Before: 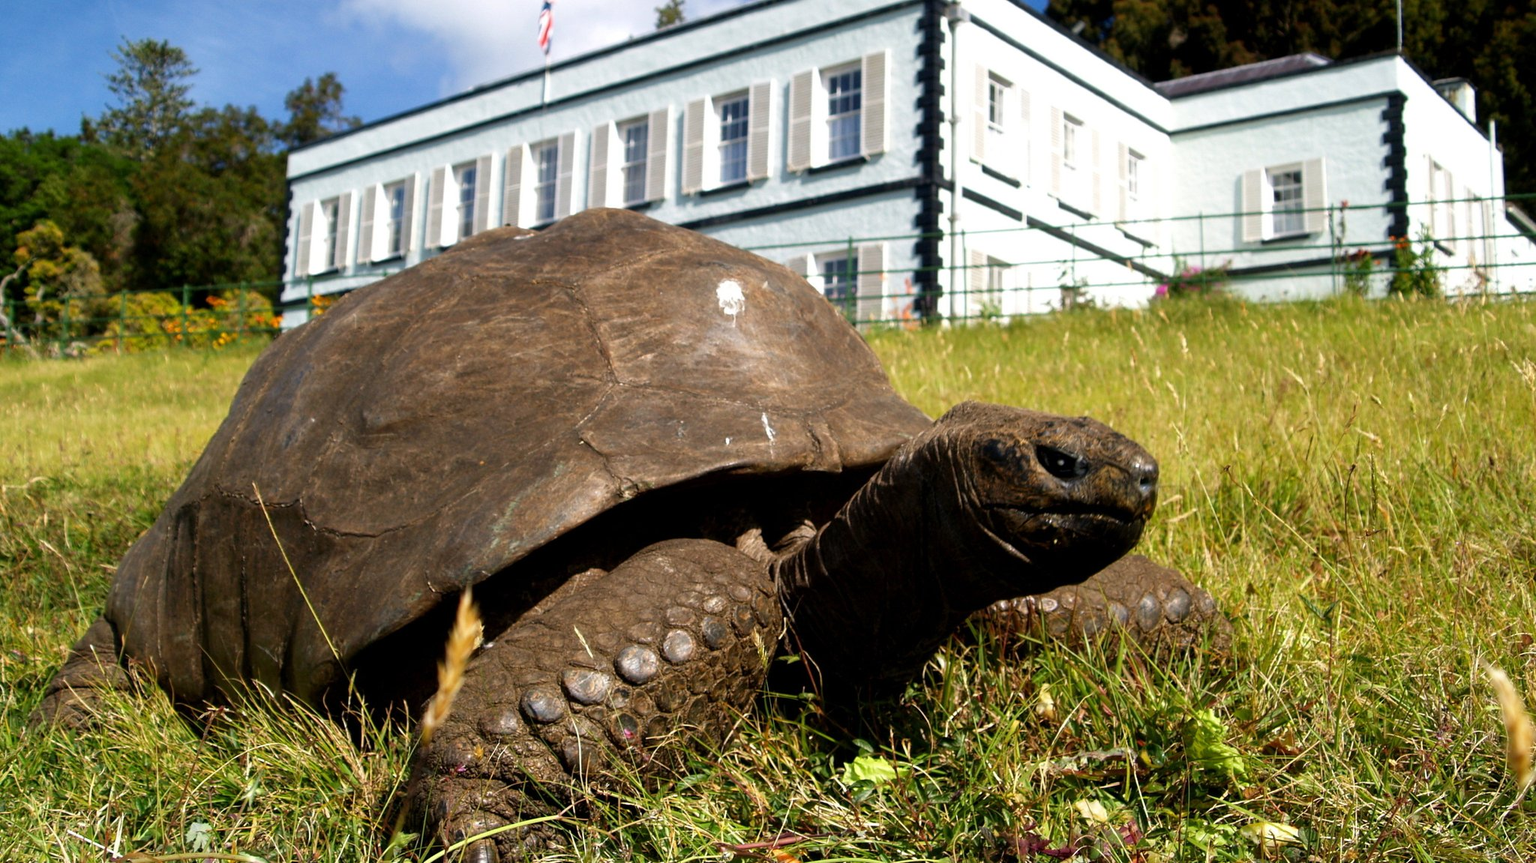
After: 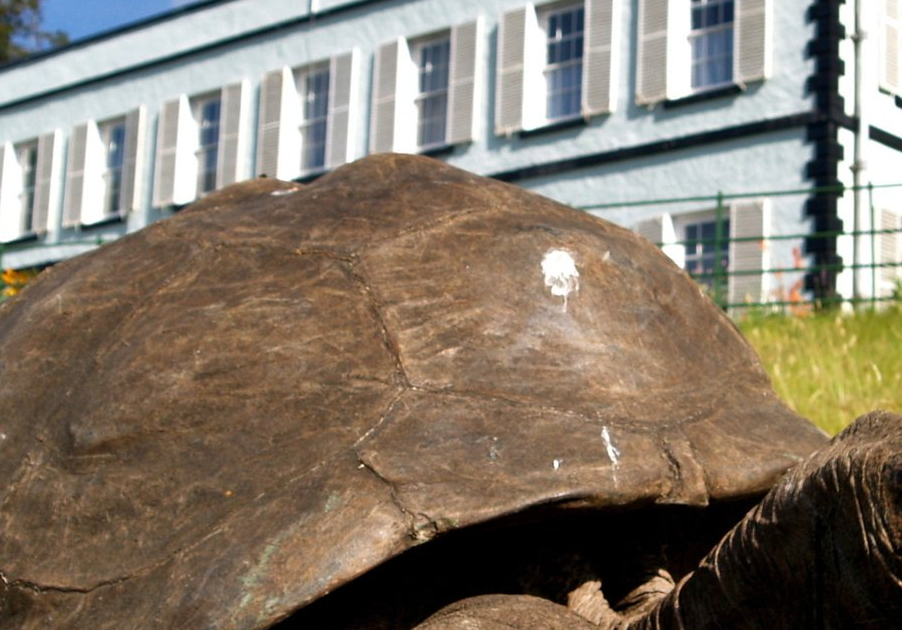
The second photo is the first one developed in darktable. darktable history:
crop: left 20.248%, top 10.86%, right 35.675%, bottom 34.321%
shadows and highlights: low approximation 0.01, soften with gaussian
white balance: emerald 1
